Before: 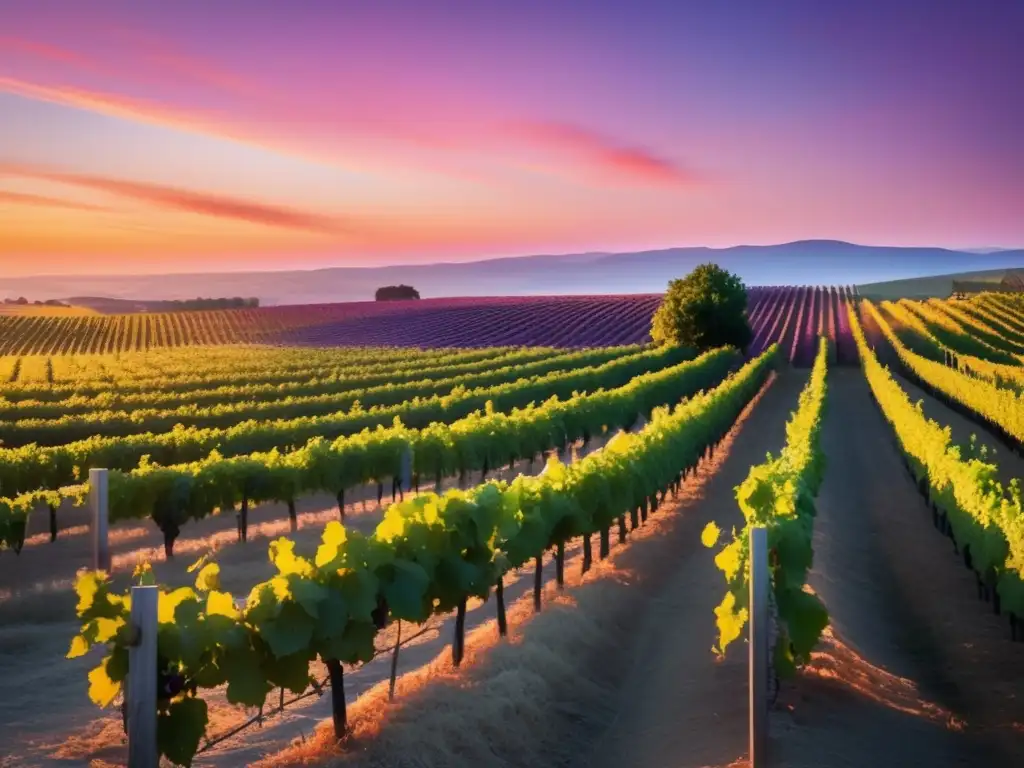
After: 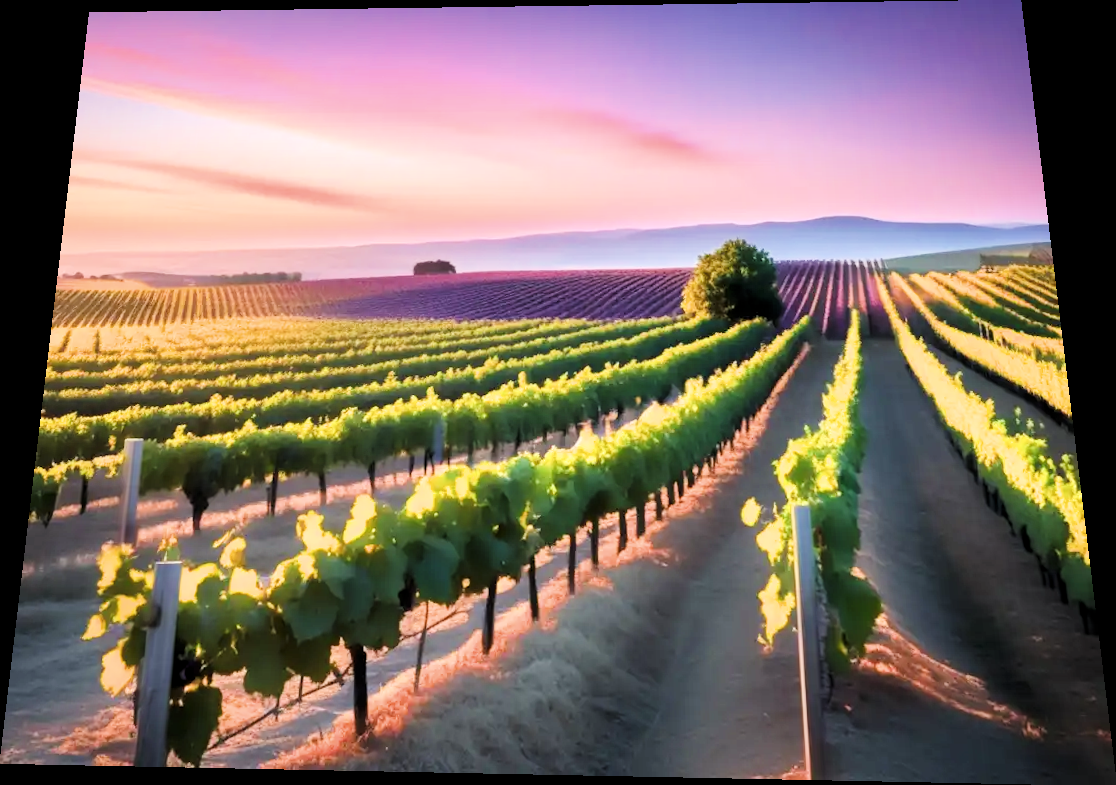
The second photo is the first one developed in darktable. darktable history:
rotate and perspective: rotation 0.128°, lens shift (vertical) -0.181, lens shift (horizontal) -0.044, shear 0.001, automatic cropping off
levels: levels [0.029, 0.545, 0.971]
filmic rgb: black relative exposure -7.65 EV, white relative exposure 4.56 EV, hardness 3.61
exposure: black level correction 0, exposure 1.7 EV, compensate exposure bias true, compensate highlight preservation false
